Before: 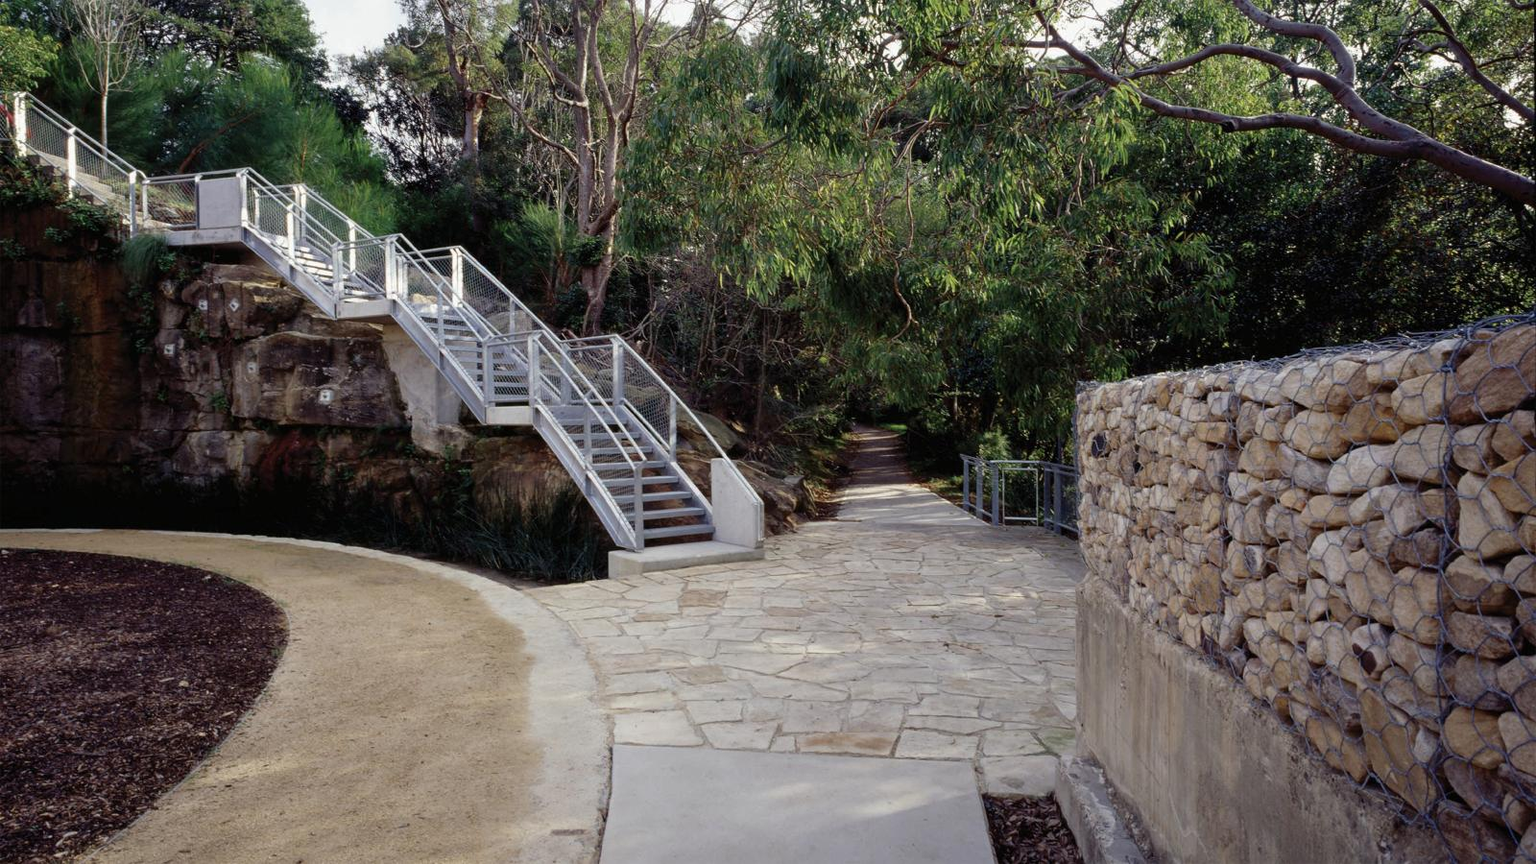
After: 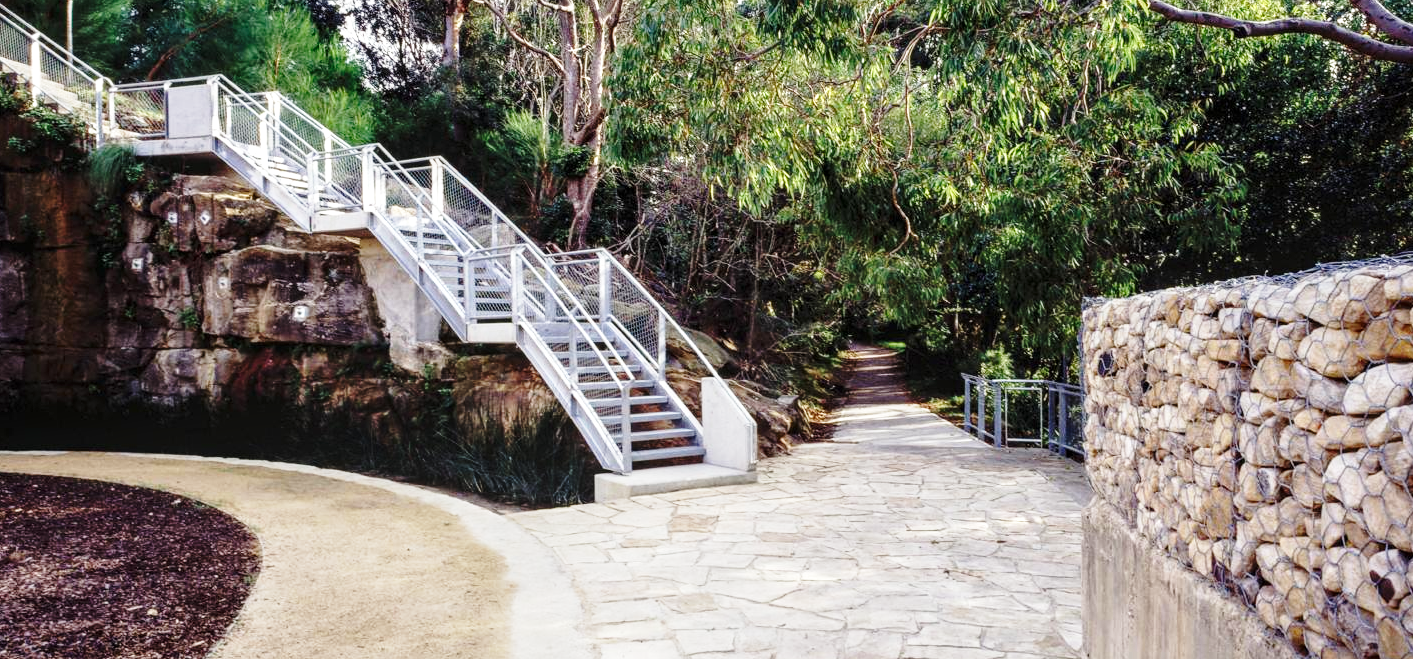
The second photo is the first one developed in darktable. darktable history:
local contrast: on, module defaults
crop and rotate: left 2.464%, top 11.155%, right 9.206%, bottom 15.617%
exposure: exposure 0.565 EV, compensate highlight preservation false
base curve: curves: ch0 [(0, 0) (0.028, 0.03) (0.121, 0.232) (0.46, 0.748) (0.859, 0.968) (1, 1)], preserve colors none
